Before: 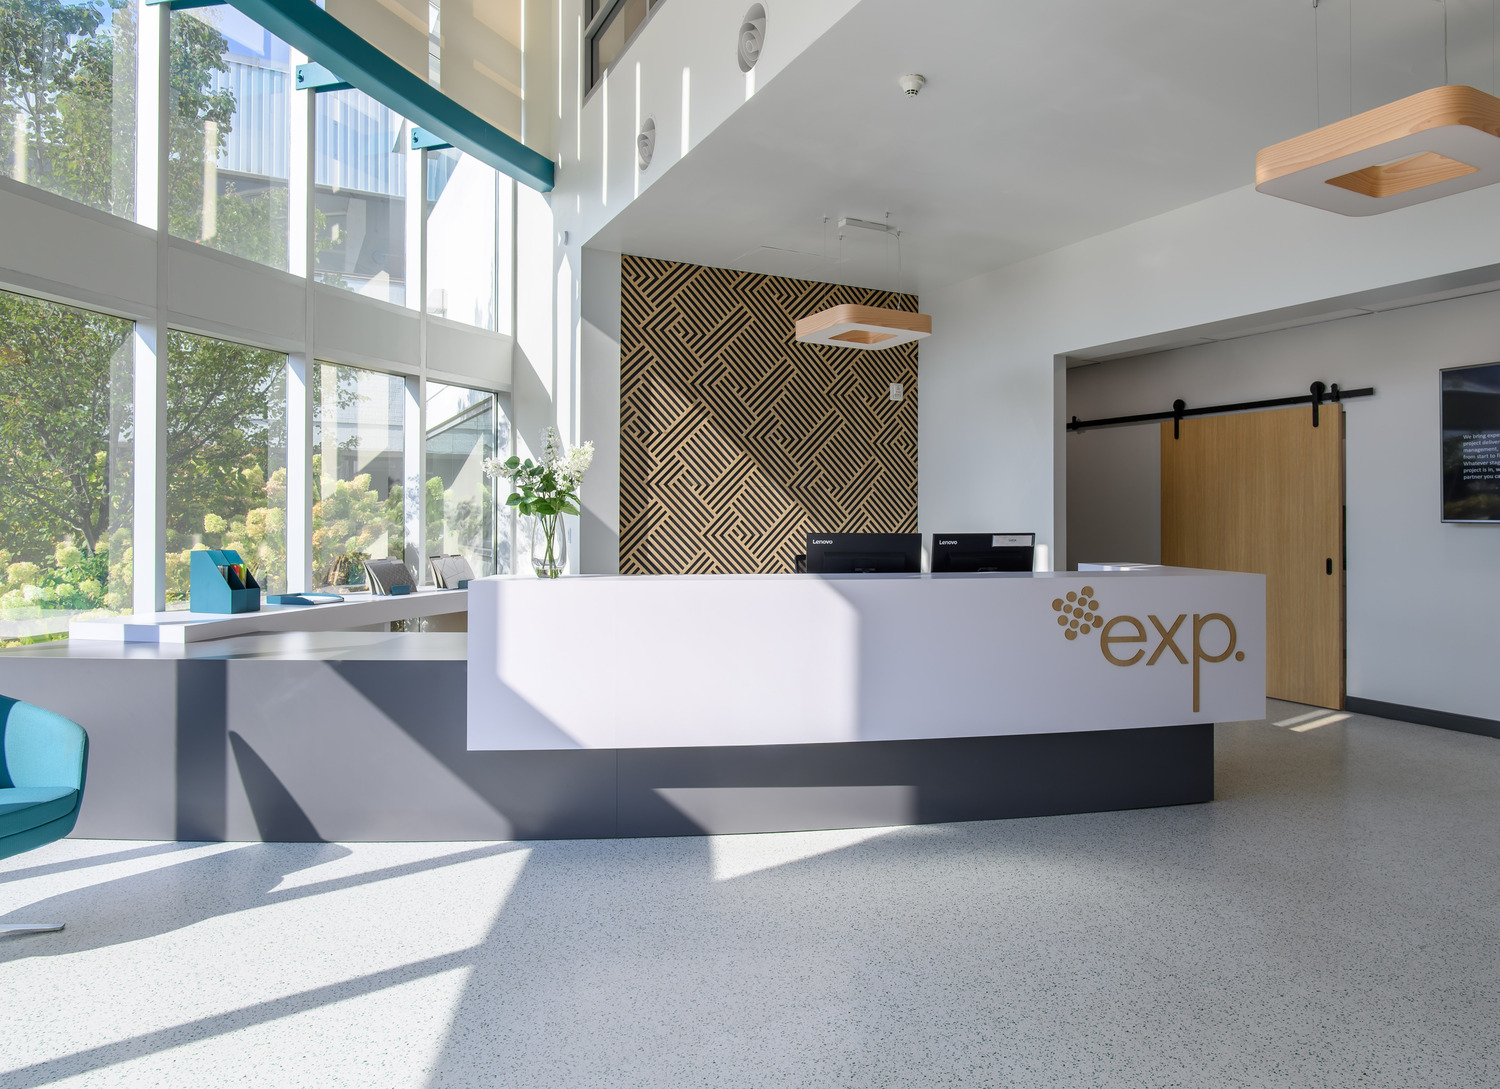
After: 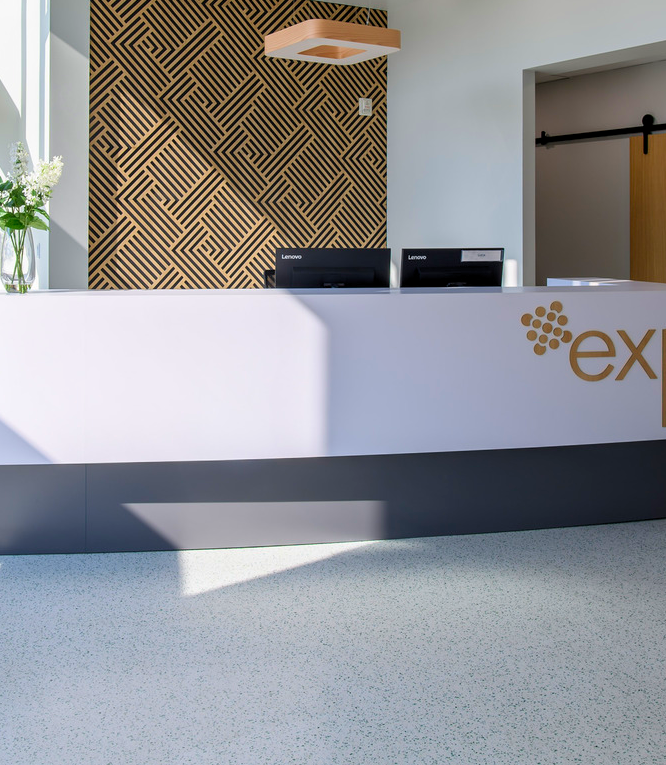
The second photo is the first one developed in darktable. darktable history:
velvia: on, module defaults
levels: levels [0.018, 0.493, 1]
crop: left 35.432%, top 26.233%, right 20.145%, bottom 3.432%
